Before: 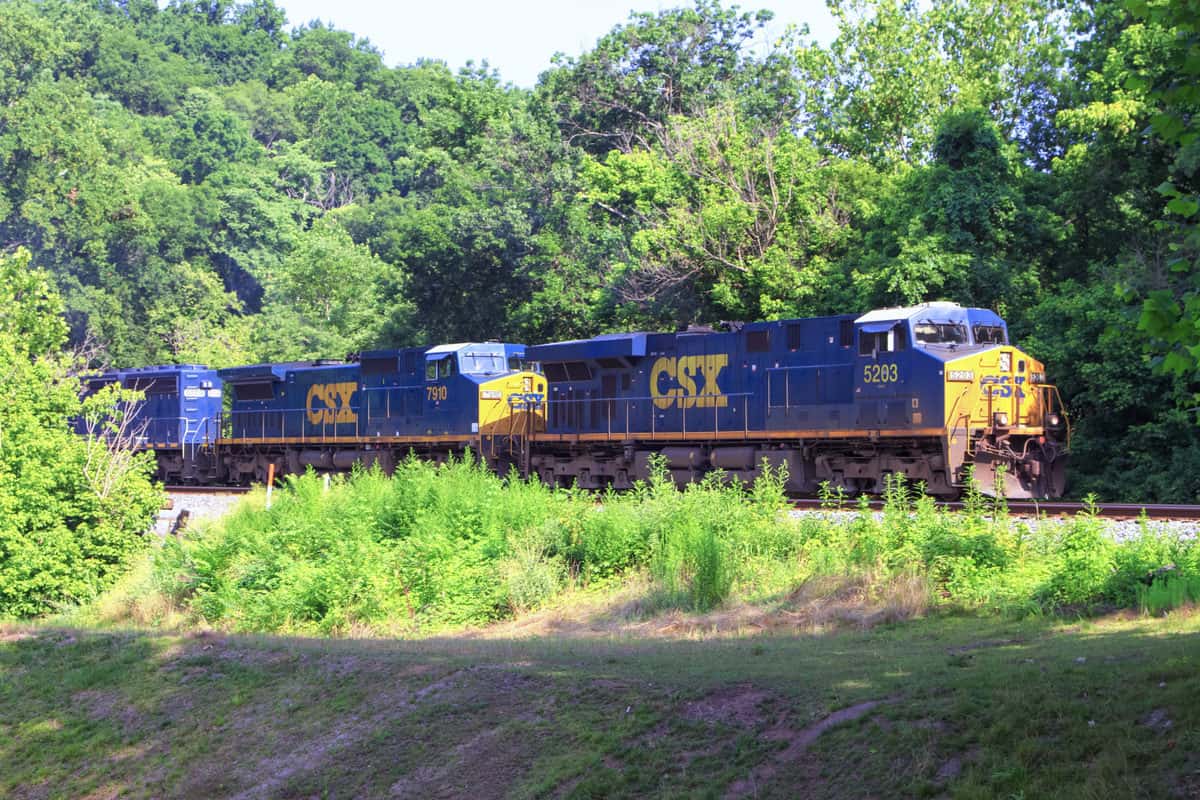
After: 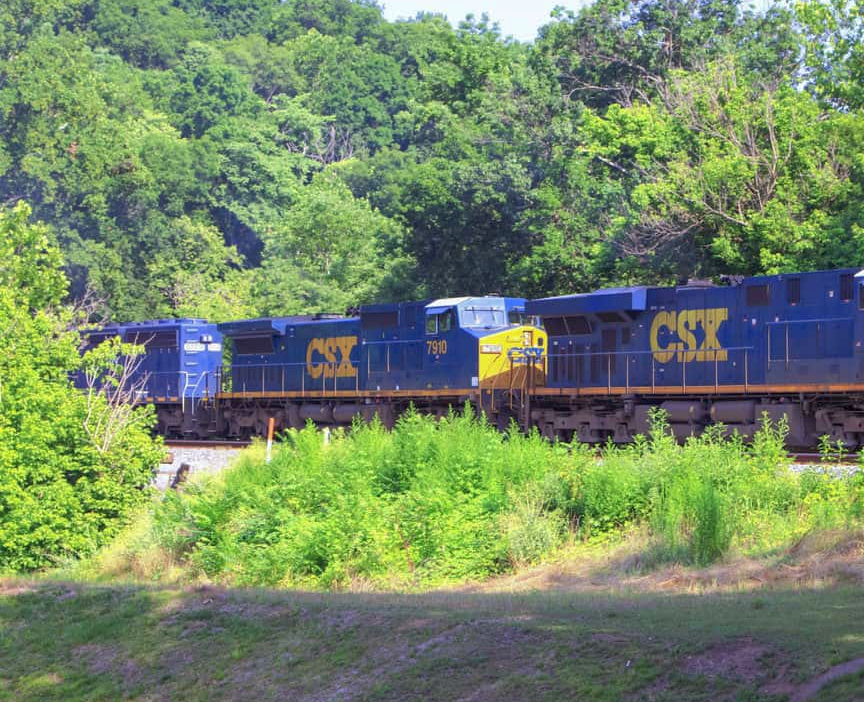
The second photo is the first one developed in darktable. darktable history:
shadows and highlights: on, module defaults
crop: top 5.803%, right 27.864%, bottom 5.804%
